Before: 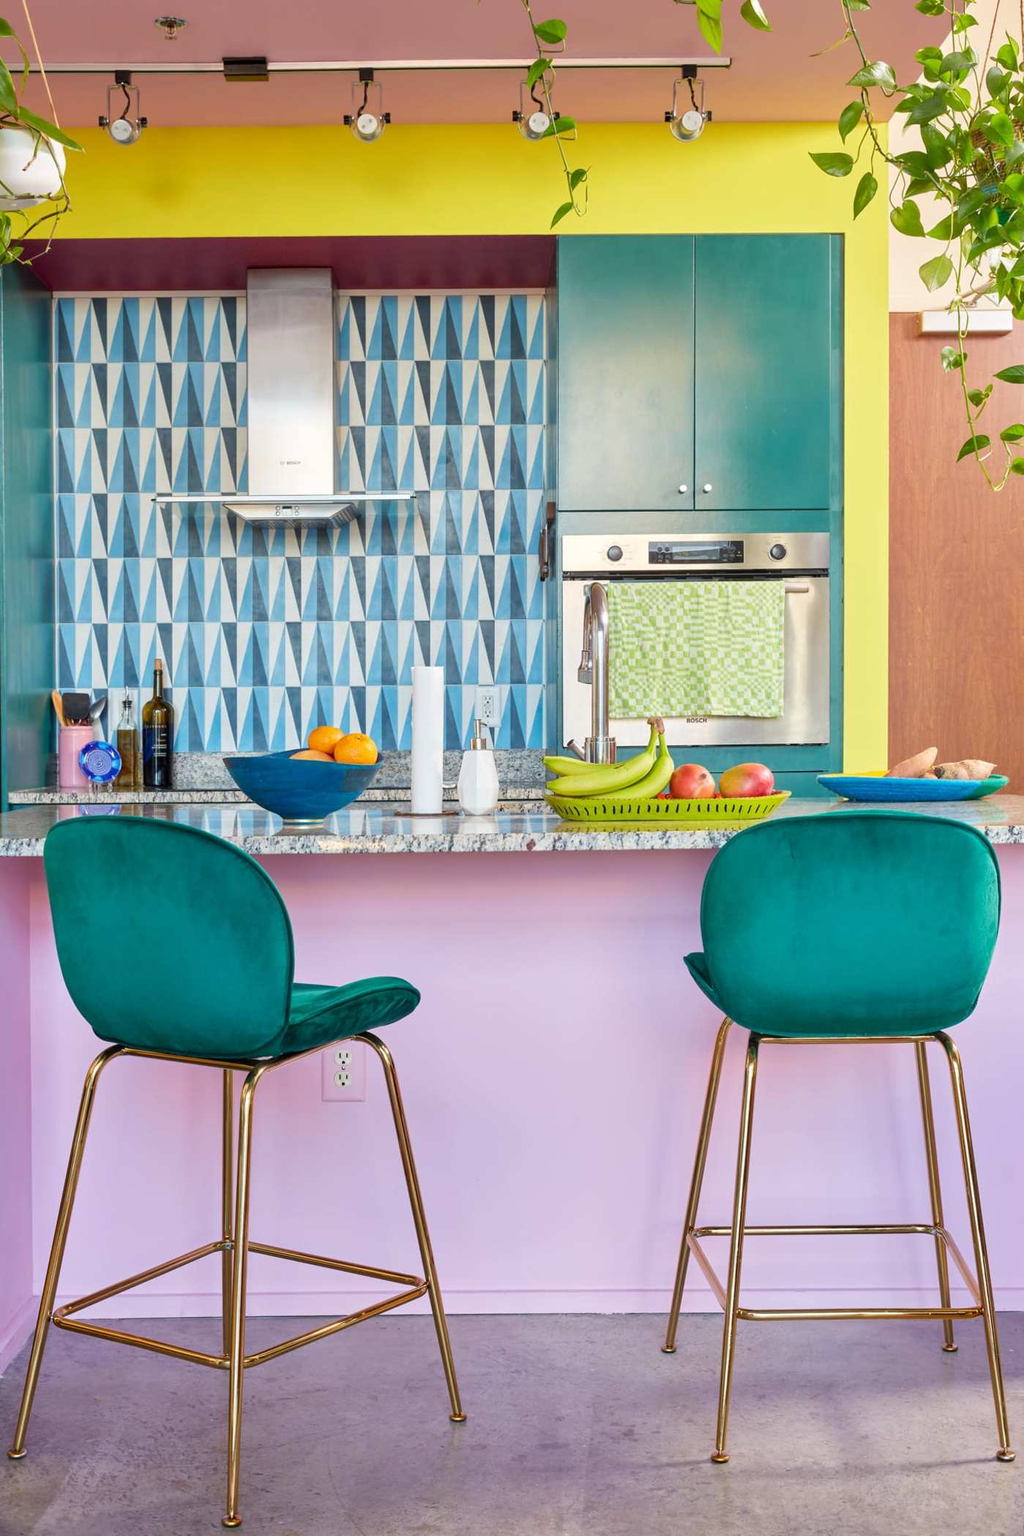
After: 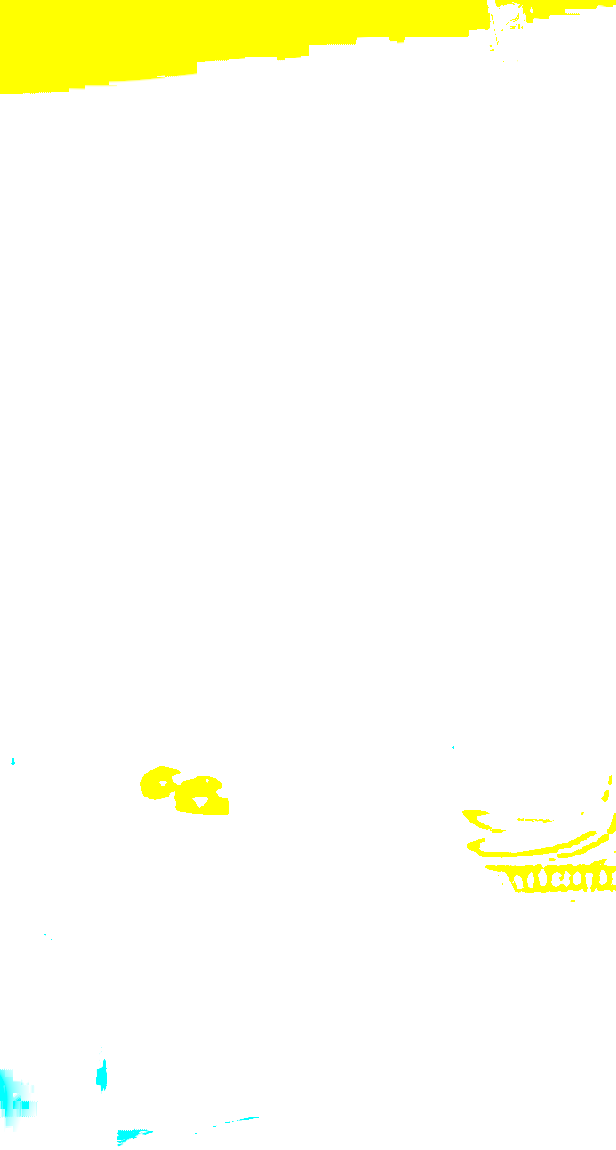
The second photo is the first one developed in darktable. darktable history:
crop: left 20.248%, top 10.86%, right 35.675%, bottom 34.321%
exposure: black level correction 0, exposure 4 EV, compensate exposure bias true, compensate highlight preservation false
shadows and highlights: shadows -40.15, highlights 62.88, soften with gaussian
local contrast: detail 130%
